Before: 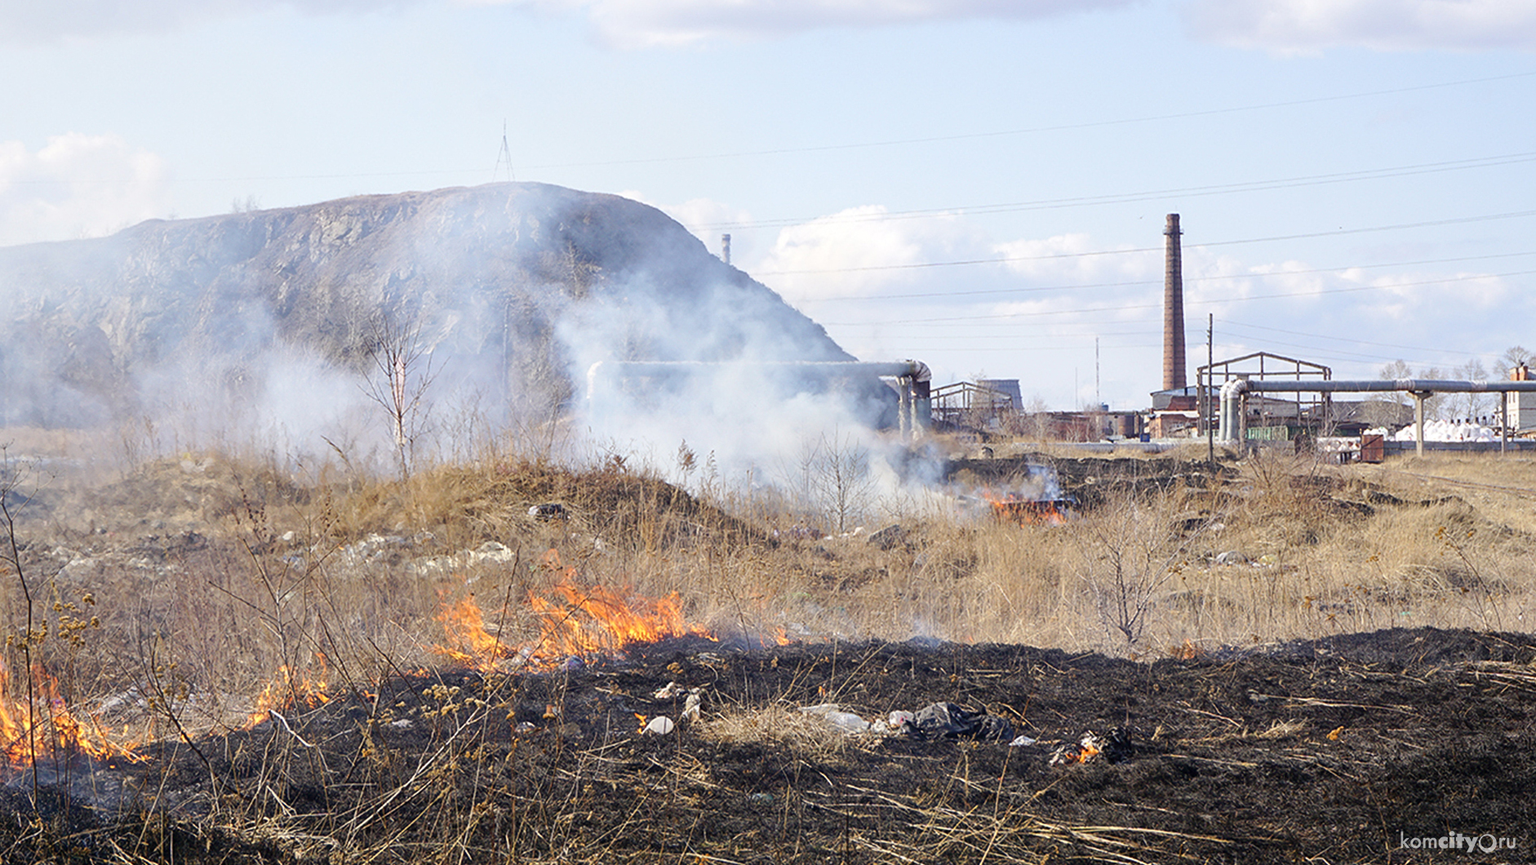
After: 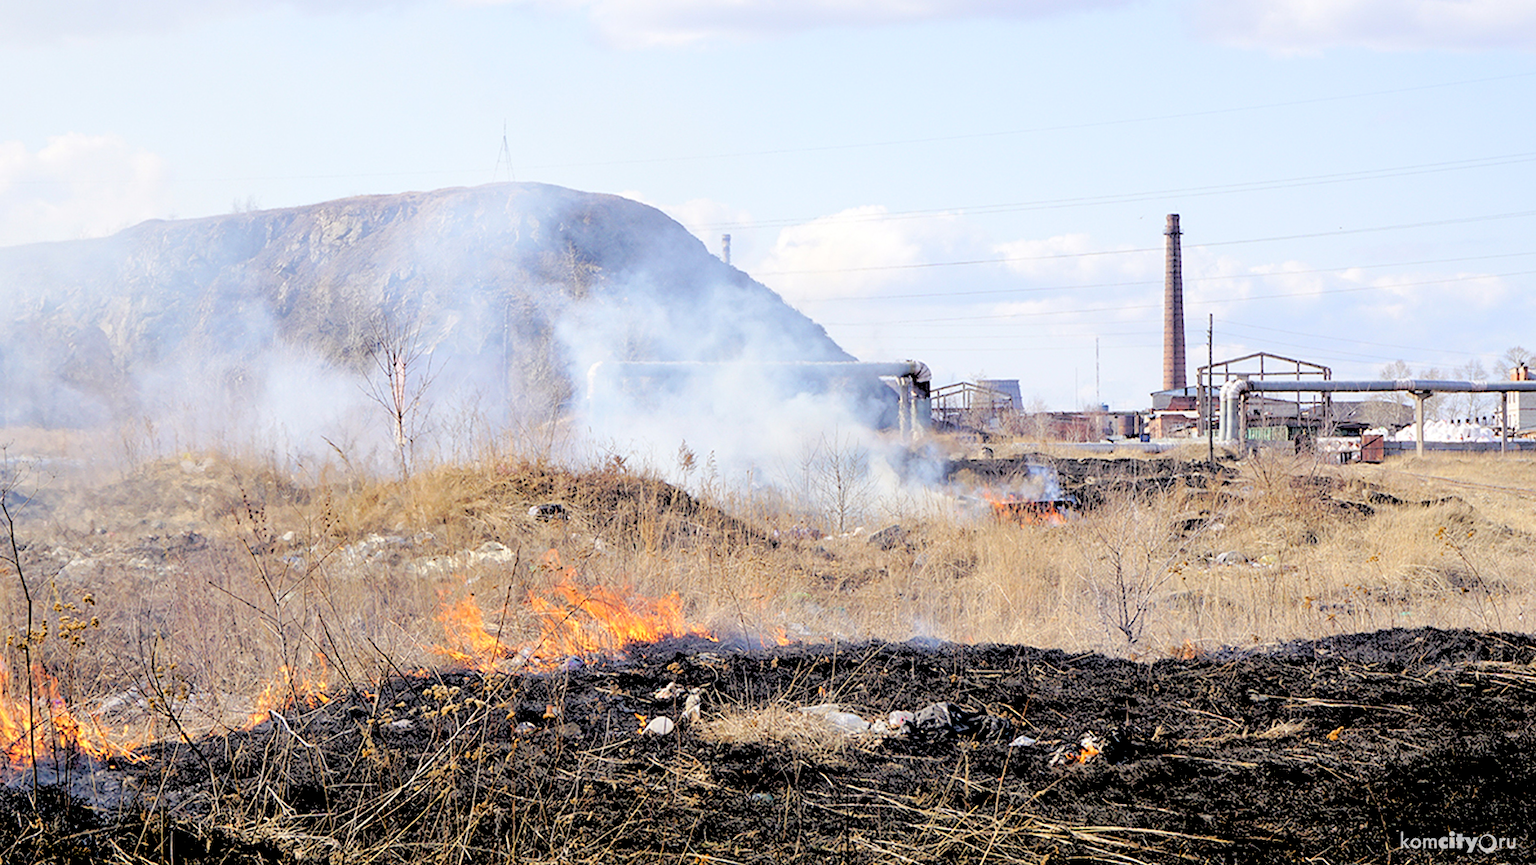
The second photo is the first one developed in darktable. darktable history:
rgb levels: levels [[0.027, 0.429, 0.996], [0, 0.5, 1], [0, 0.5, 1]]
exposure: black level correction 0.012, compensate highlight preservation false
